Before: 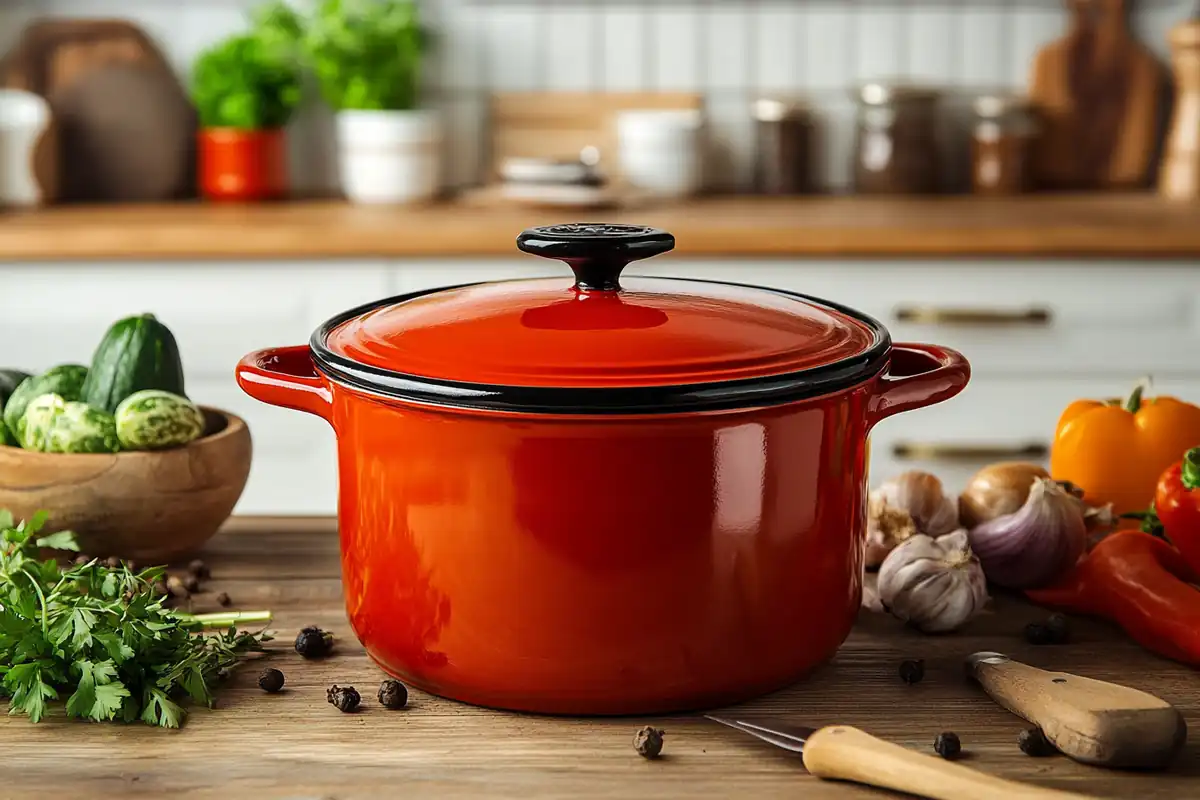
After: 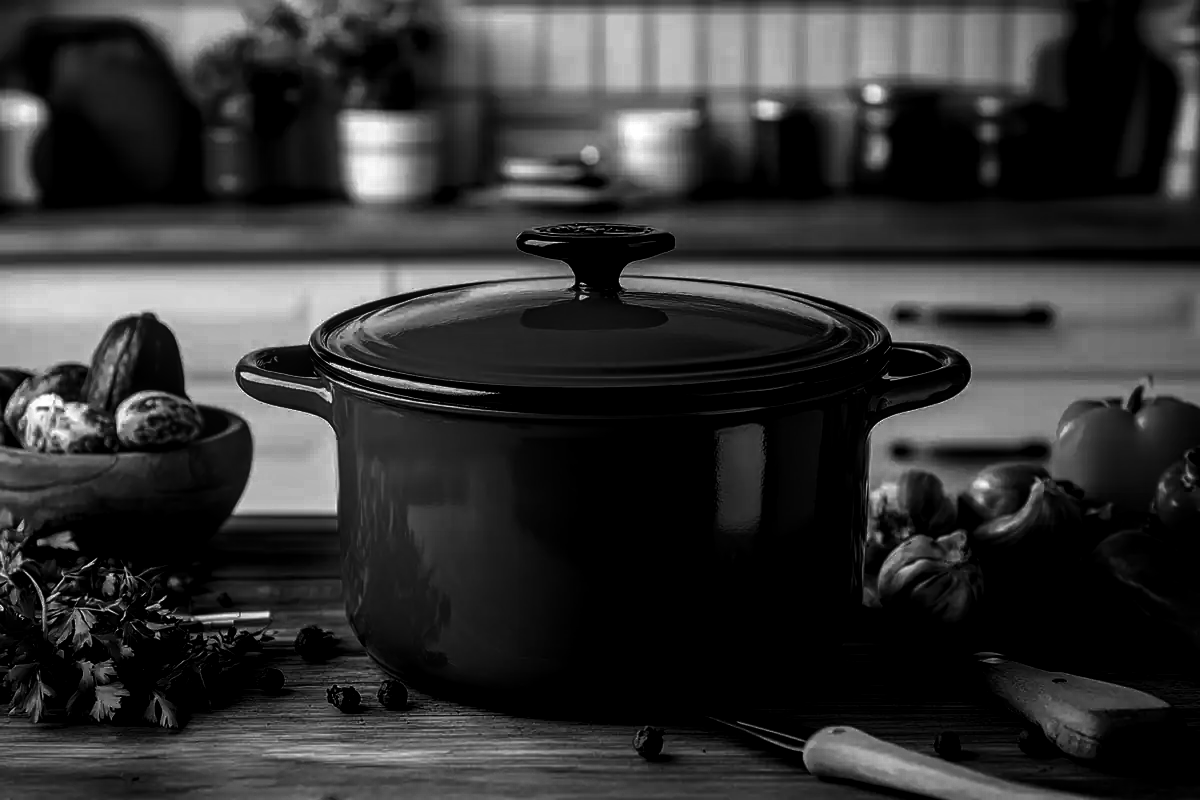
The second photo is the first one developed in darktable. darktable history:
contrast brightness saturation: contrast 0.02, brightness -1, saturation -1
local contrast: detail 130%
